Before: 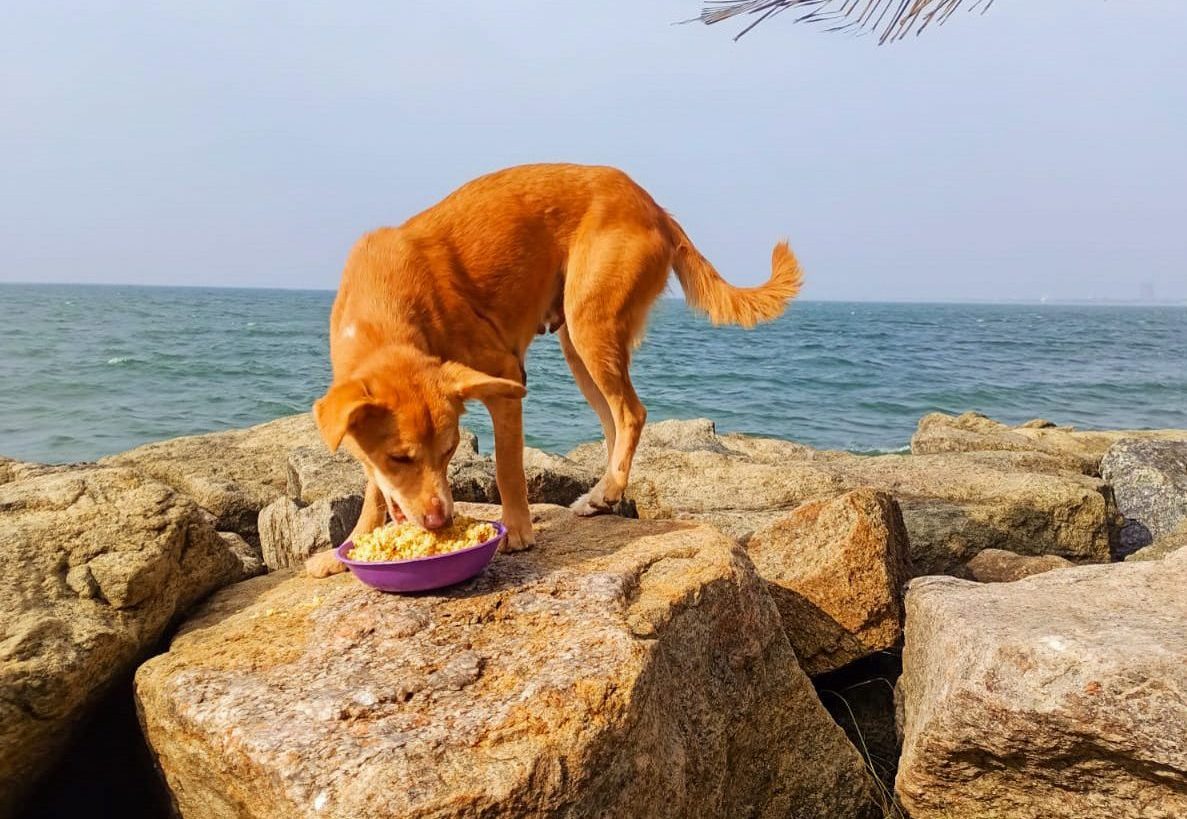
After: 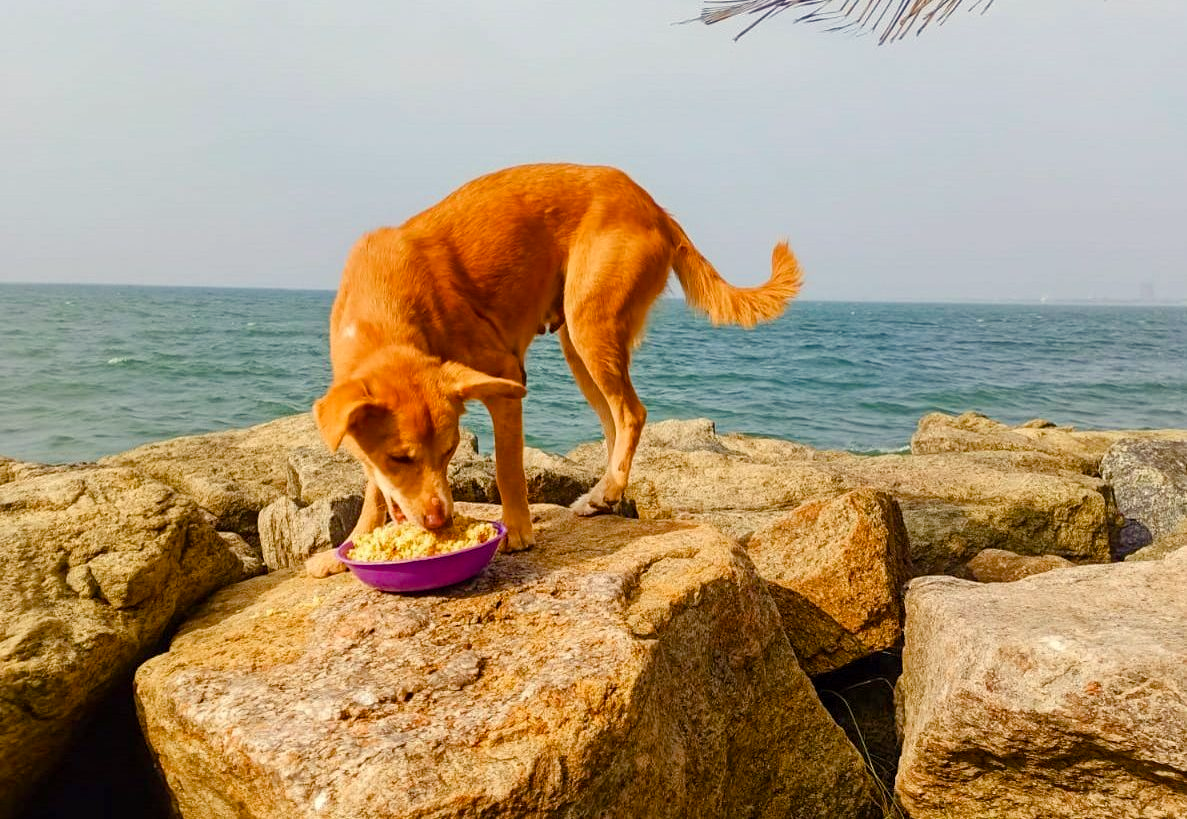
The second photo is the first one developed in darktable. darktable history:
color balance rgb: perceptual saturation grading › global saturation 20%, perceptual saturation grading › highlights -25%, perceptual saturation grading › shadows 50%
white balance: red 1.029, blue 0.92
